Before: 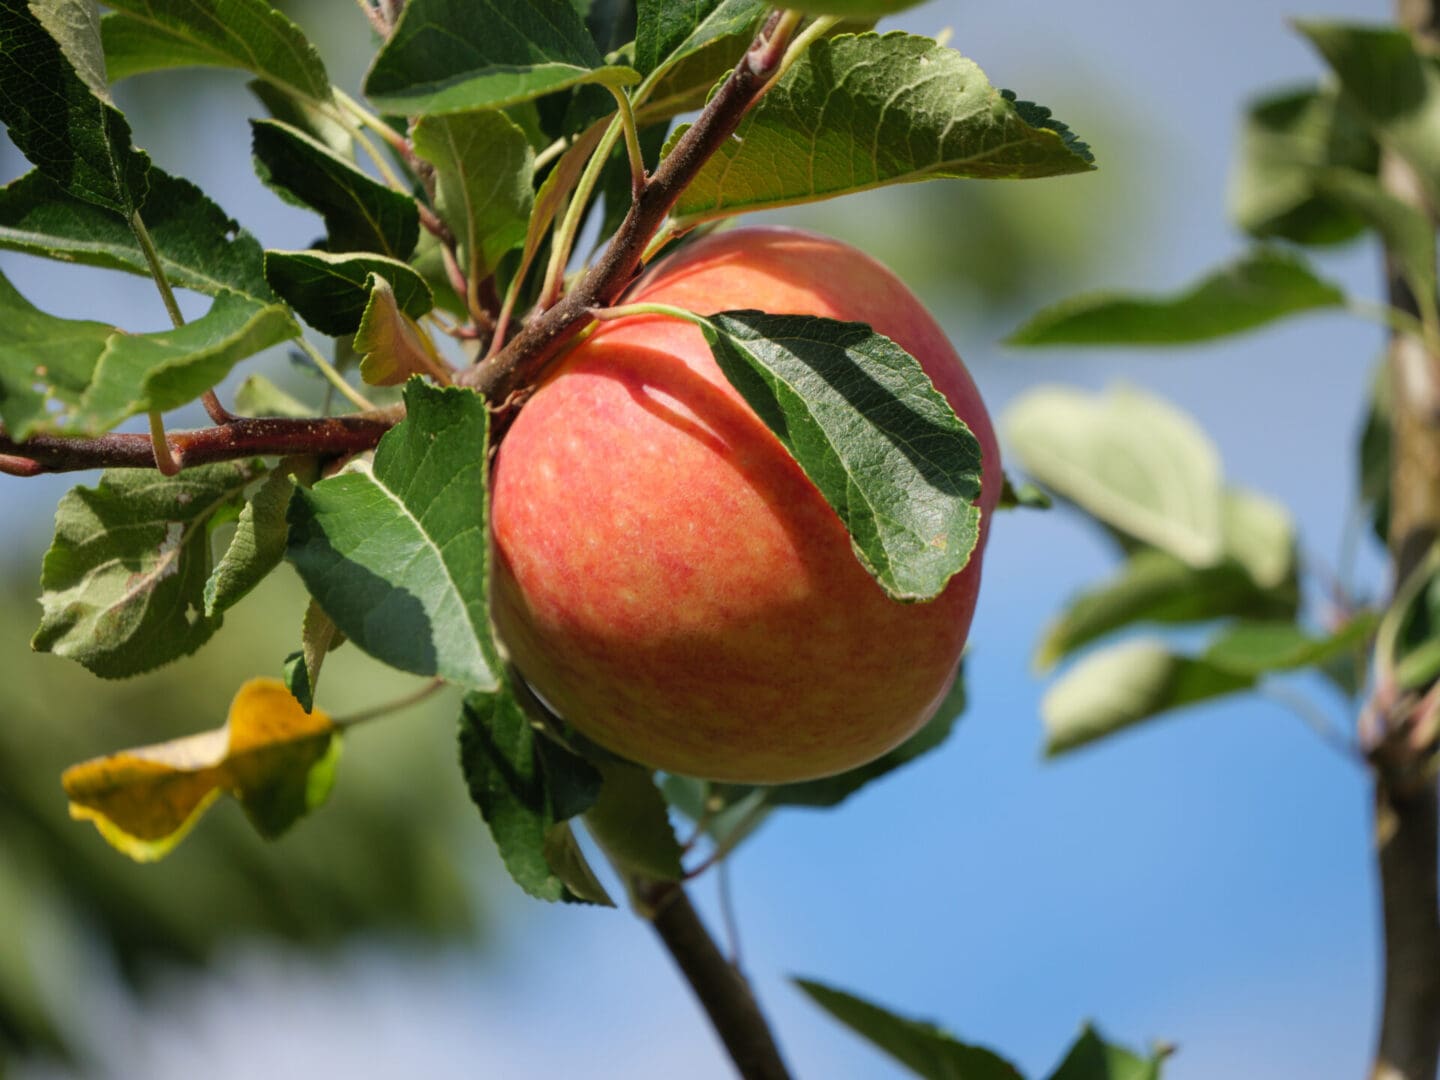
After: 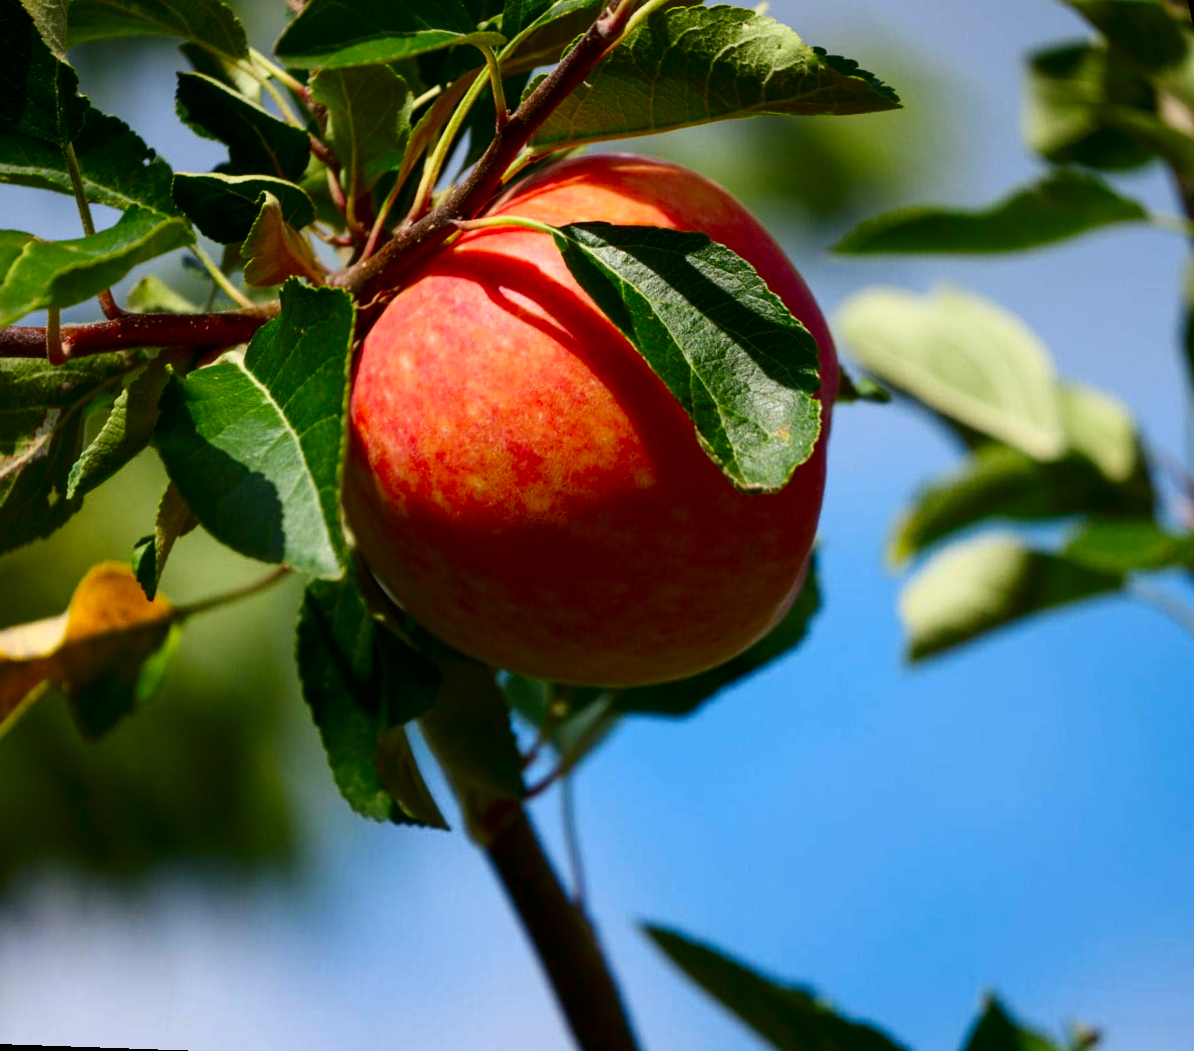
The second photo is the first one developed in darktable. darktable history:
color balance: output saturation 110%
rotate and perspective: rotation 0.72°, lens shift (vertical) -0.352, lens shift (horizontal) -0.051, crop left 0.152, crop right 0.859, crop top 0.019, crop bottom 0.964
contrast brightness saturation: contrast 0.22, brightness -0.19, saturation 0.24
